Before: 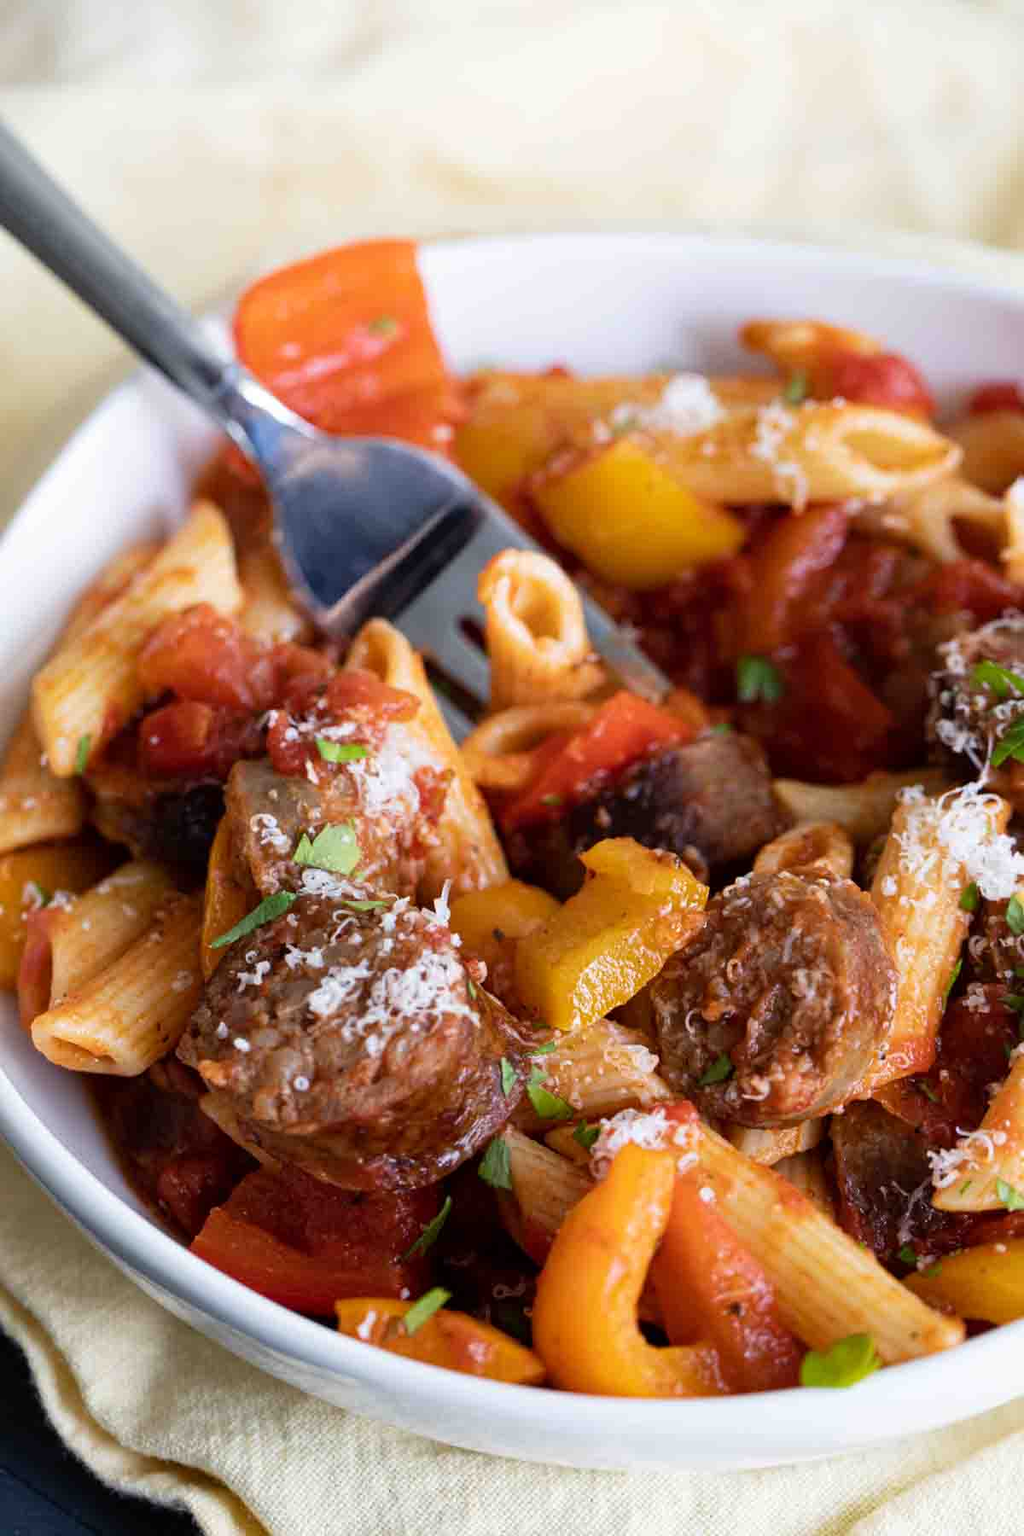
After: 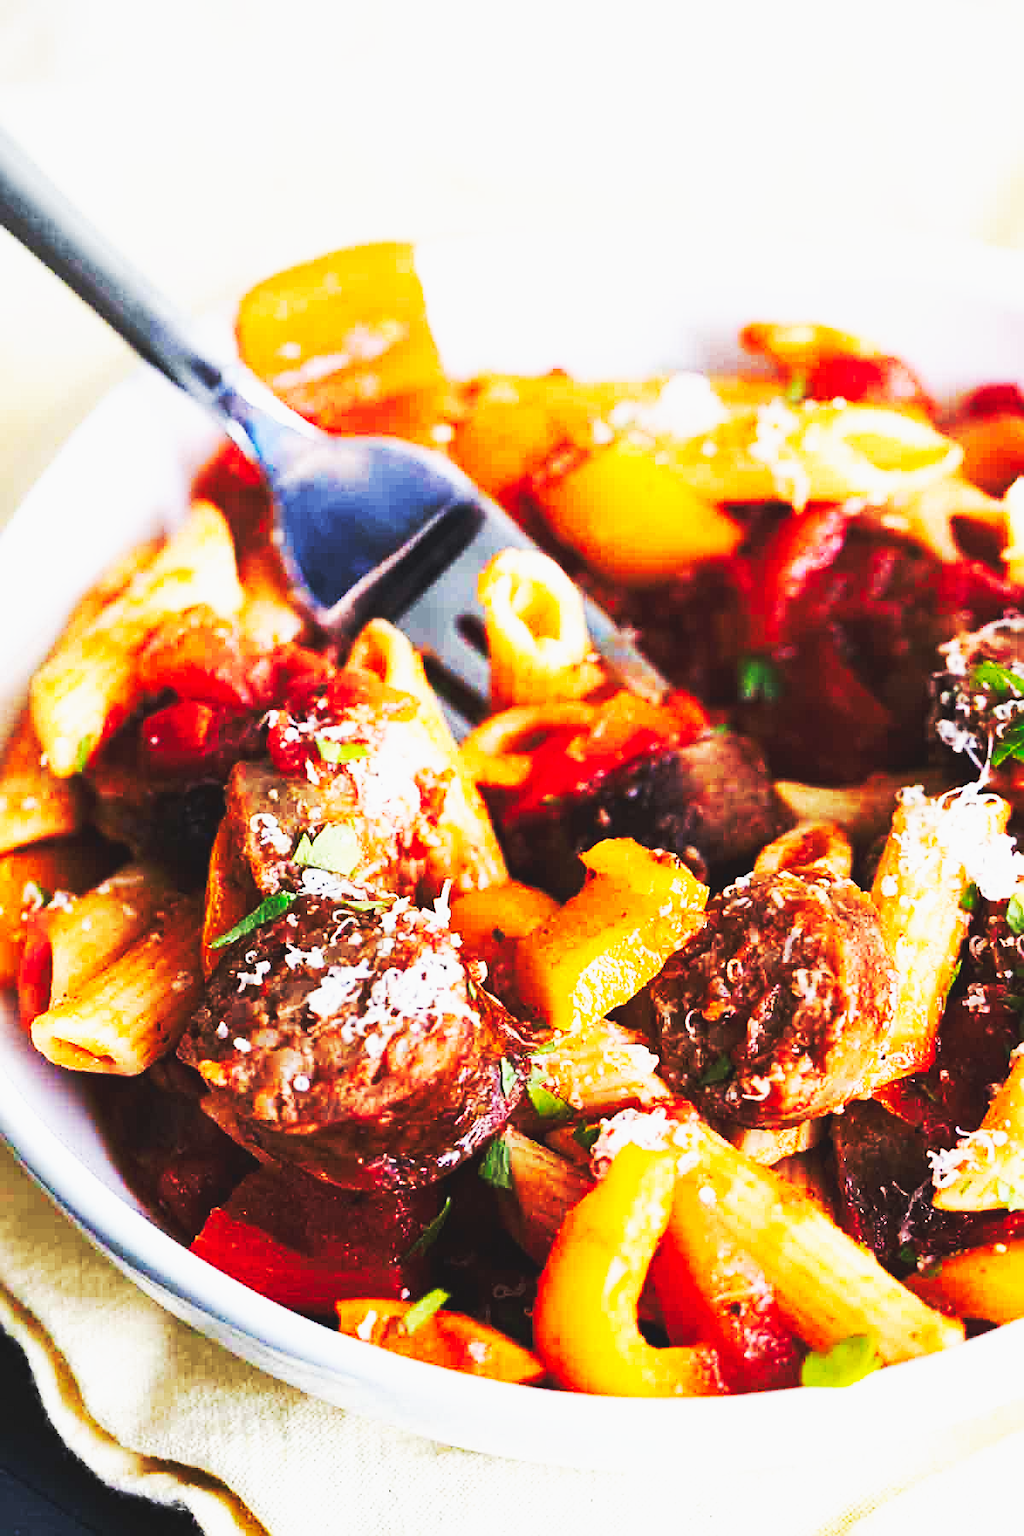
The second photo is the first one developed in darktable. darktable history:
base curve: curves: ch0 [(0, 0.015) (0.085, 0.116) (0.134, 0.298) (0.19, 0.545) (0.296, 0.764) (0.599, 0.982) (1, 1)], preserve colors none
tone curve: curves: ch0 [(0, 0) (0.059, 0.027) (0.162, 0.125) (0.304, 0.279) (0.547, 0.532) (0.828, 0.815) (1, 0.983)]; ch1 [(0, 0) (0.23, 0.166) (0.34, 0.308) (0.371, 0.337) (0.429, 0.411) (0.477, 0.462) (0.499, 0.498) (0.529, 0.537) (0.559, 0.582) (0.743, 0.798) (1, 1)]; ch2 [(0, 0) (0.431, 0.414) (0.498, 0.503) (0.524, 0.528) (0.568, 0.546) (0.6, 0.597) (0.634, 0.645) (0.728, 0.742) (1, 1)], preserve colors none
sharpen: on, module defaults
